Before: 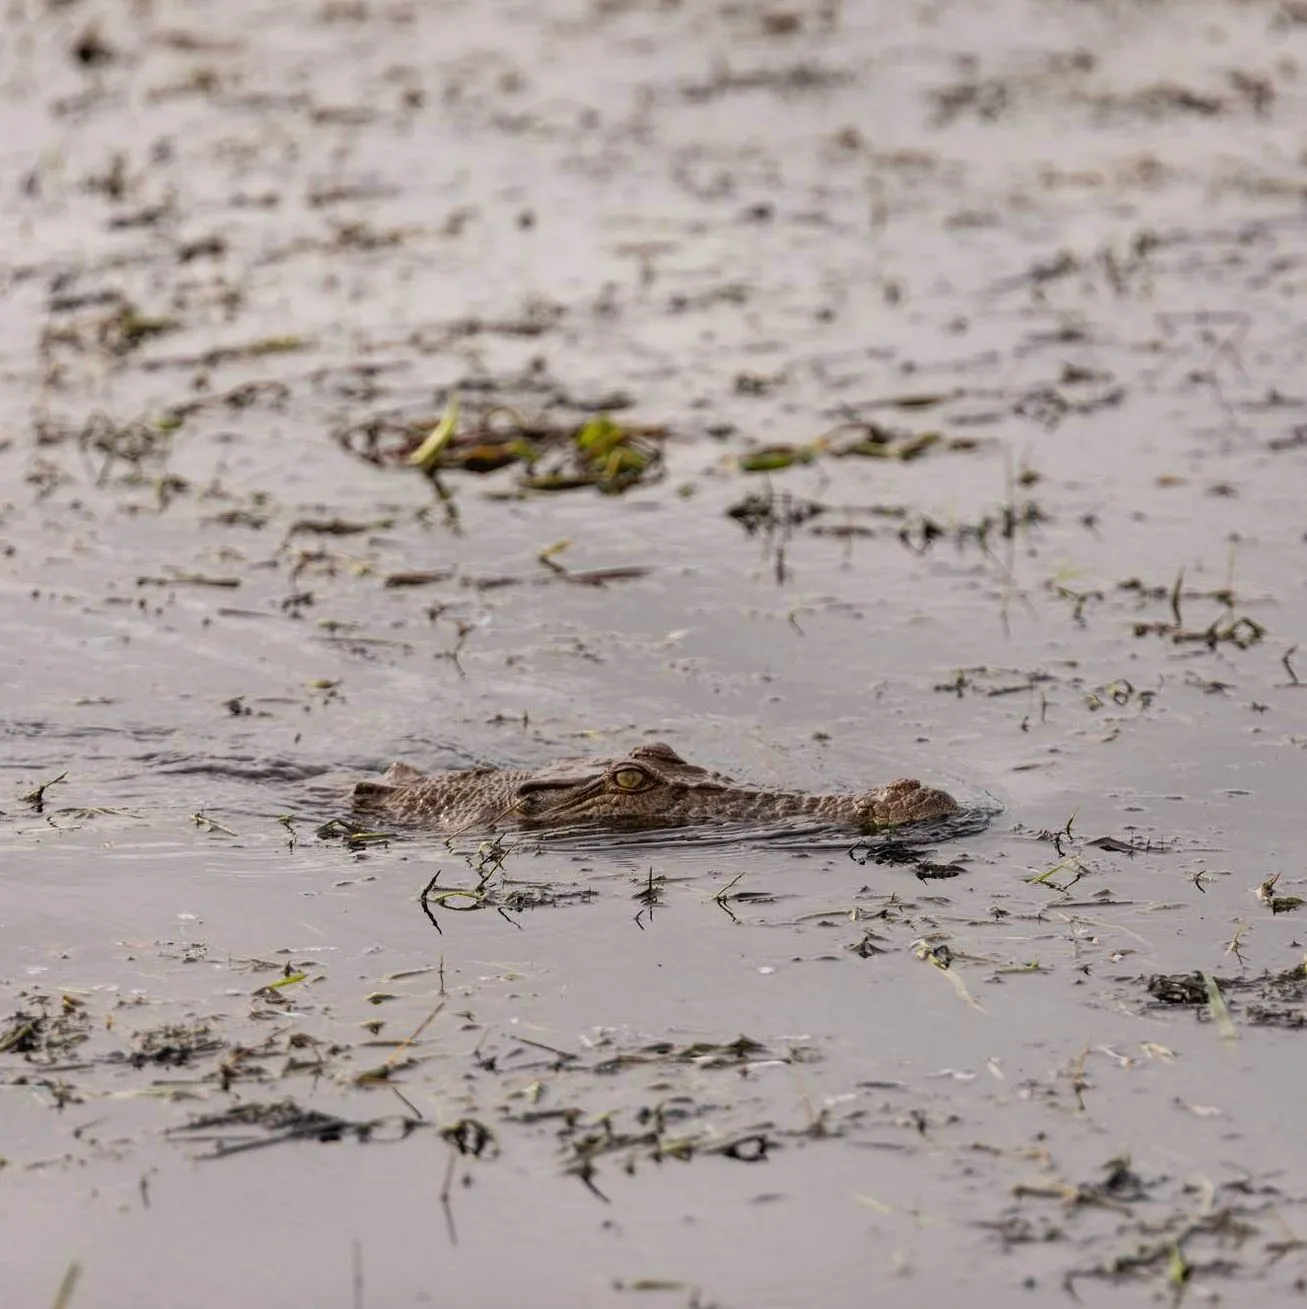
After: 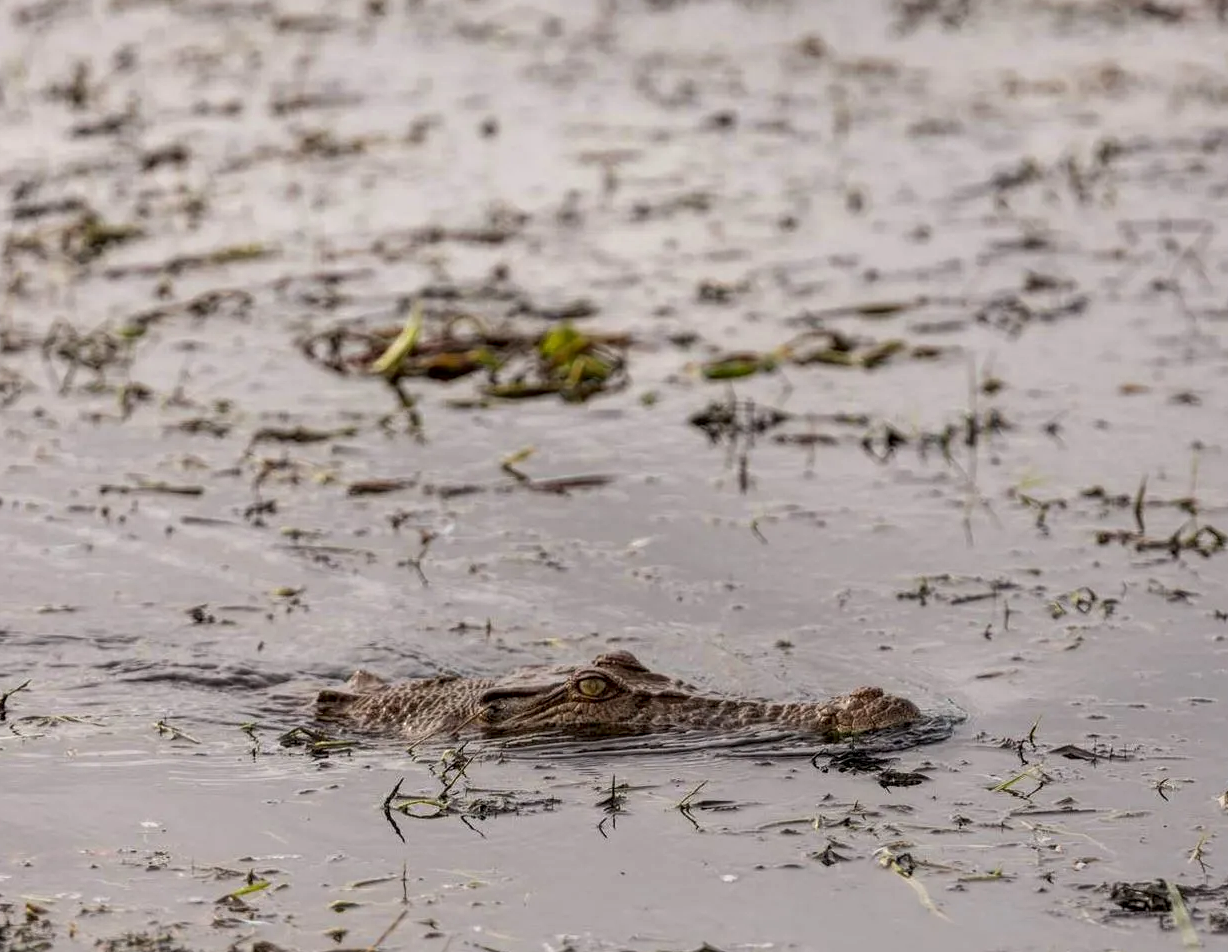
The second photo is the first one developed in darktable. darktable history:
crop: left 2.838%, top 7.043%, right 3.166%, bottom 20.222%
local contrast: on, module defaults
